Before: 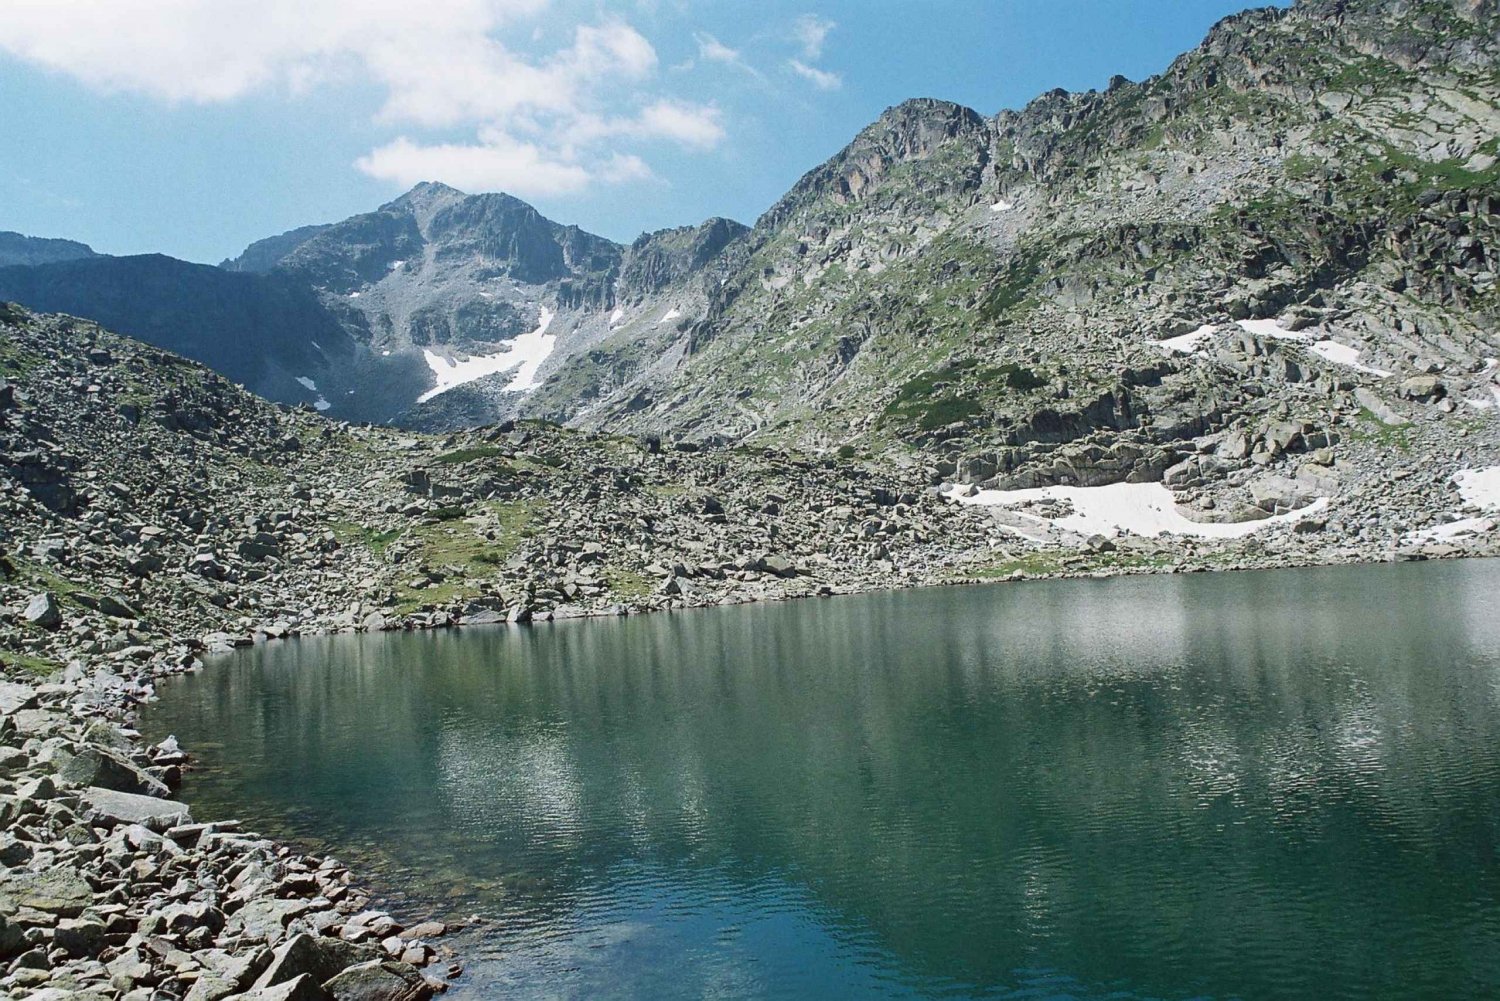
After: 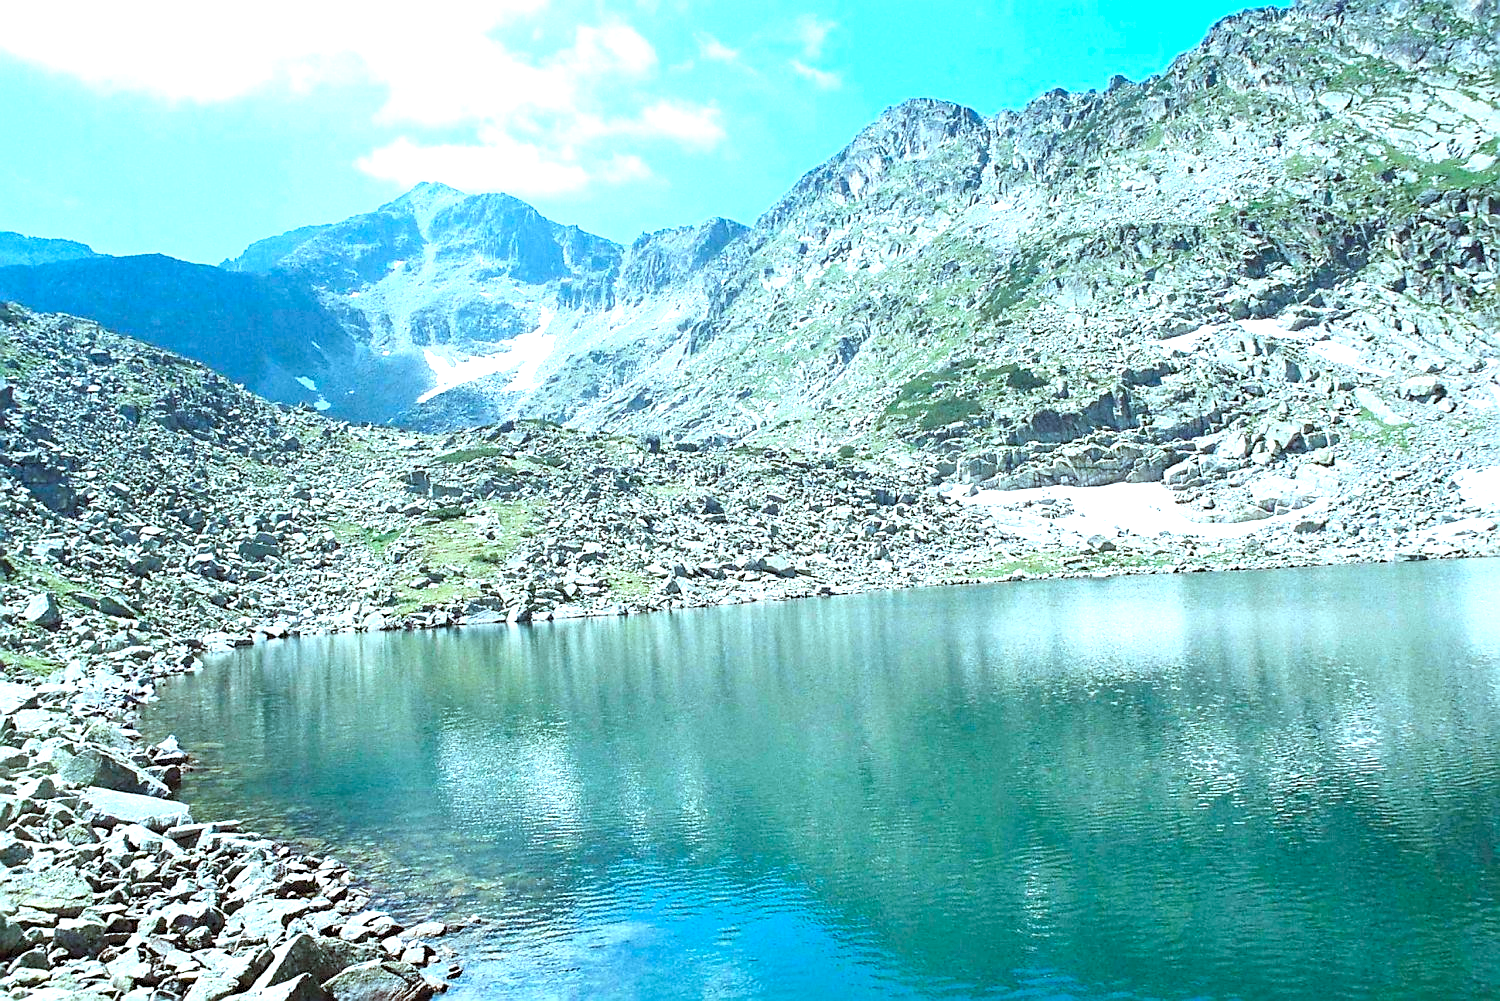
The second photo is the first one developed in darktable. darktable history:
levels: levels [0.044, 0.416, 0.908]
exposure: black level correction 0, exposure 1.097 EV, compensate highlight preservation false
sharpen: radius 1.857, amount 0.412, threshold 1.206
color correction: highlights a* -11.77, highlights b* -15.28
